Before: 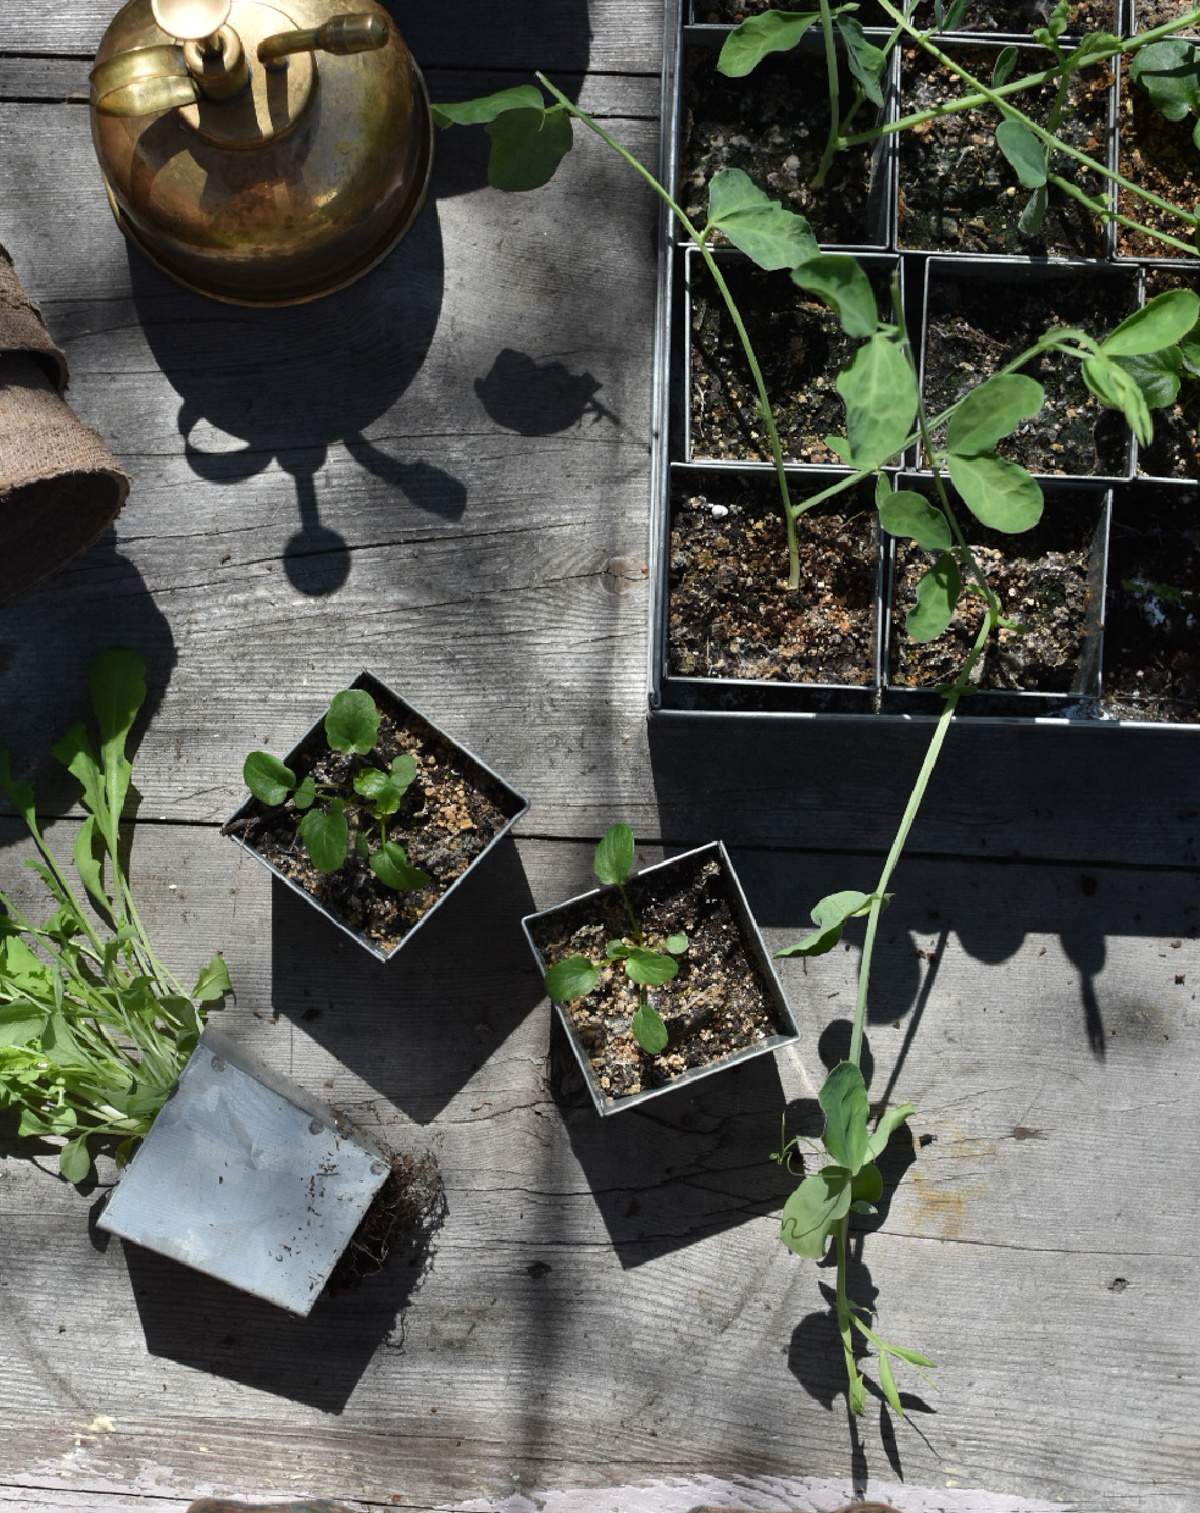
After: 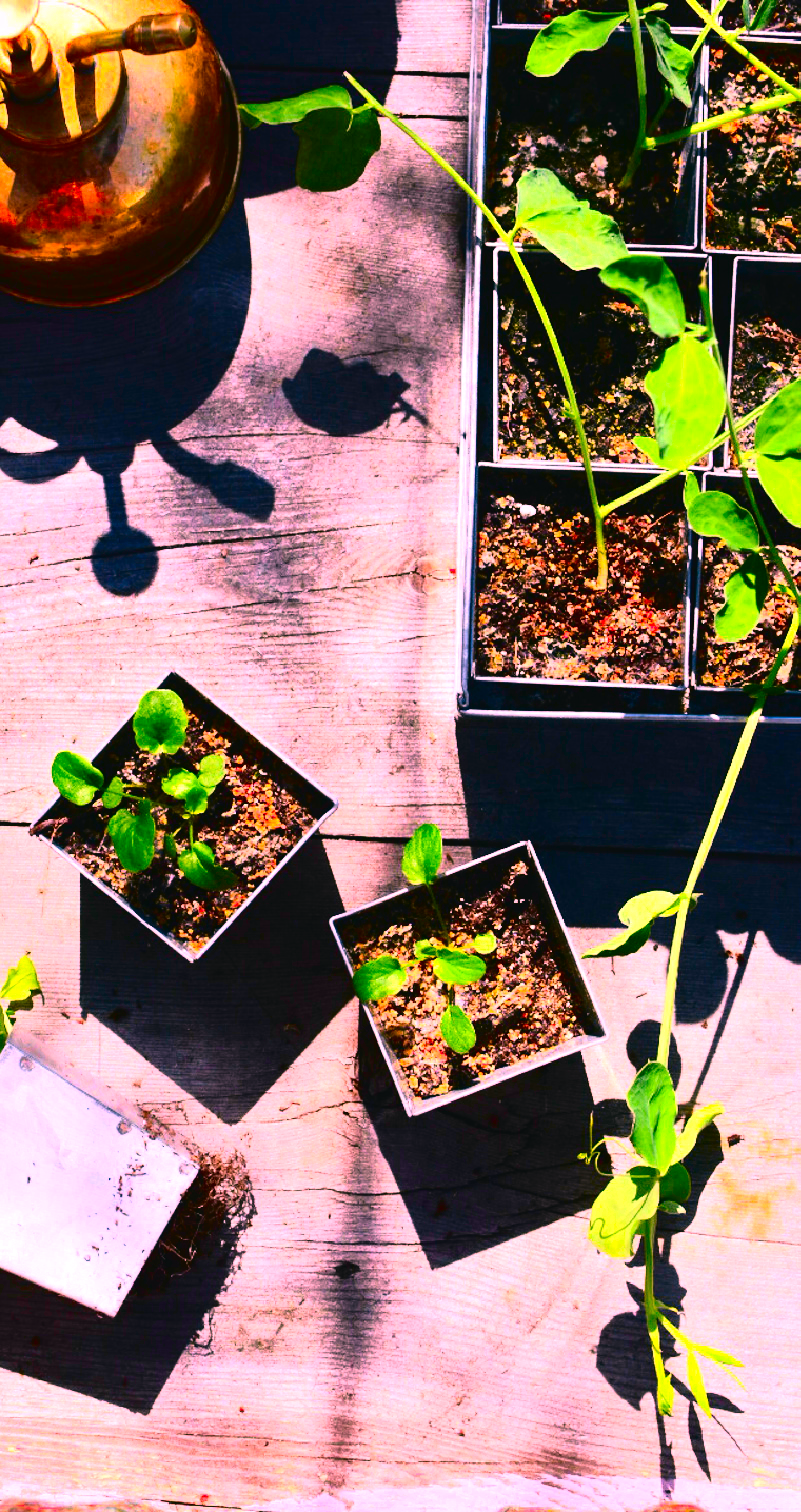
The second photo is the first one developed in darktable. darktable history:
tone equalizer: -8 EV -0.731 EV, -7 EV -0.676 EV, -6 EV -0.599 EV, -5 EV -0.4 EV, -3 EV 0.384 EV, -2 EV 0.6 EV, -1 EV 0.681 EV, +0 EV 0.73 EV
contrast brightness saturation: contrast 0.216
crop and rotate: left 16.043%, right 17.16%
tone curve: curves: ch0 [(0.001, 0.034) (0.115, 0.093) (0.251, 0.232) (0.382, 0.397) (0.652, 0.719) (0.802, 0.876) (1, 0.998)]; ch1 [(0, 0) (0.384, 0.324) (0.472, 0.466) (0.504, 0.5) (0.517, 0.533) (0.547, 0.564) (0.582, 0.628) (0.657, 0.727) (1, 1)]; ch2 [(0, 0) (0.278, 0.232) (0.5, 0.5) (0.531, 0.552) (0.61, 0.653) (1, 1)], color space Lab, independent channels, preserve colors none
local contrast: mode bilateral grid, contrast 20, coarseness 50, detail 119%, midtone range 0.2
exposure: exposure 0.696 EV, compensate highlight preservation false
color correction: highlights a* 19.52, highlights b* -11.9, saturation 1.69
color balance rgb: highlights gain › chroma 3.207%, highlights gain › hue 57.32°, perceptual saturation grading › global saturation 29.592%
